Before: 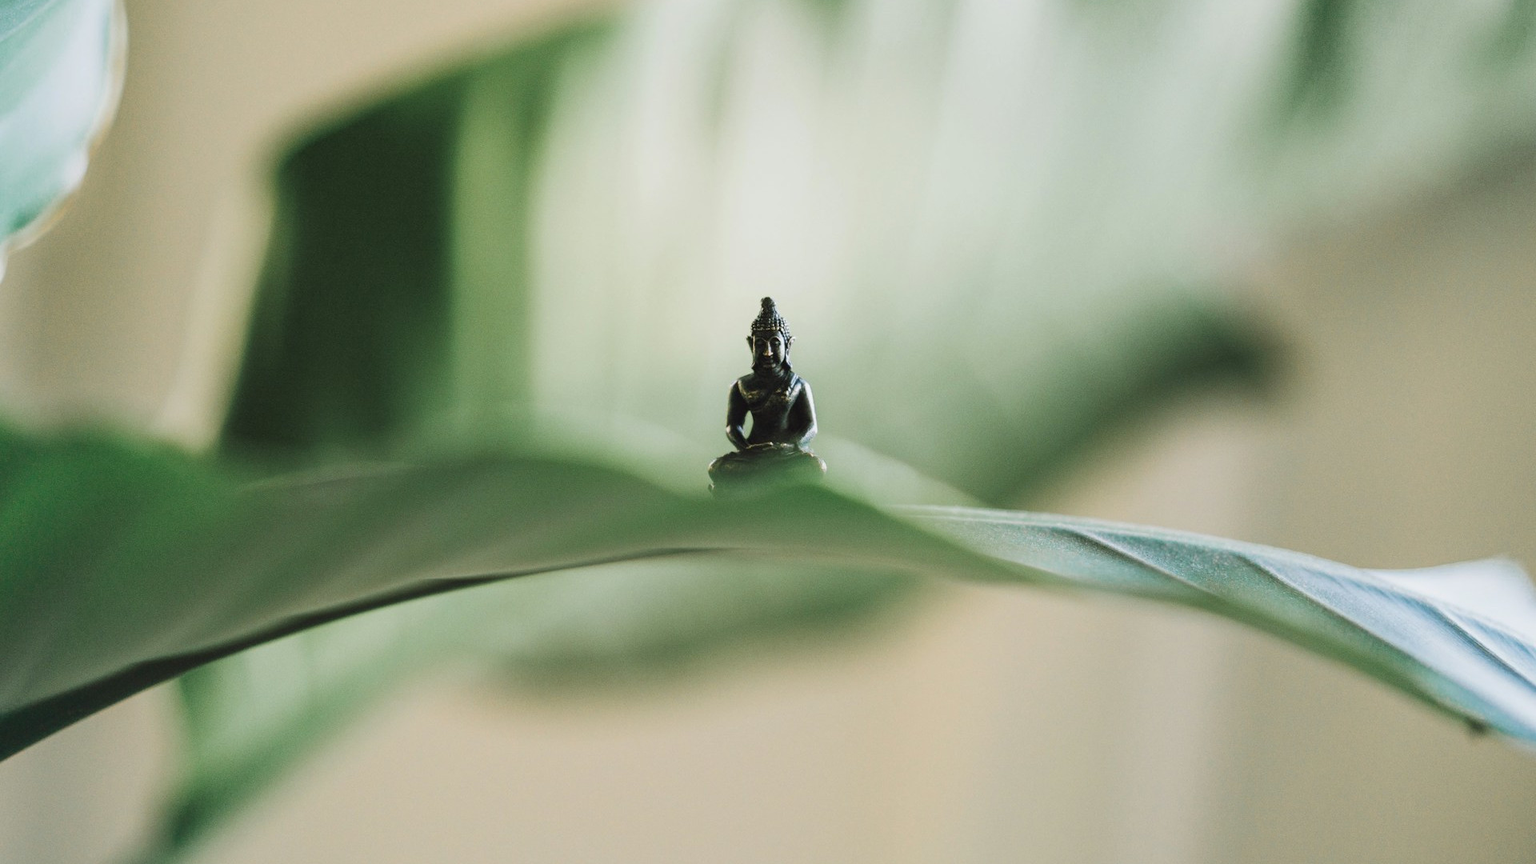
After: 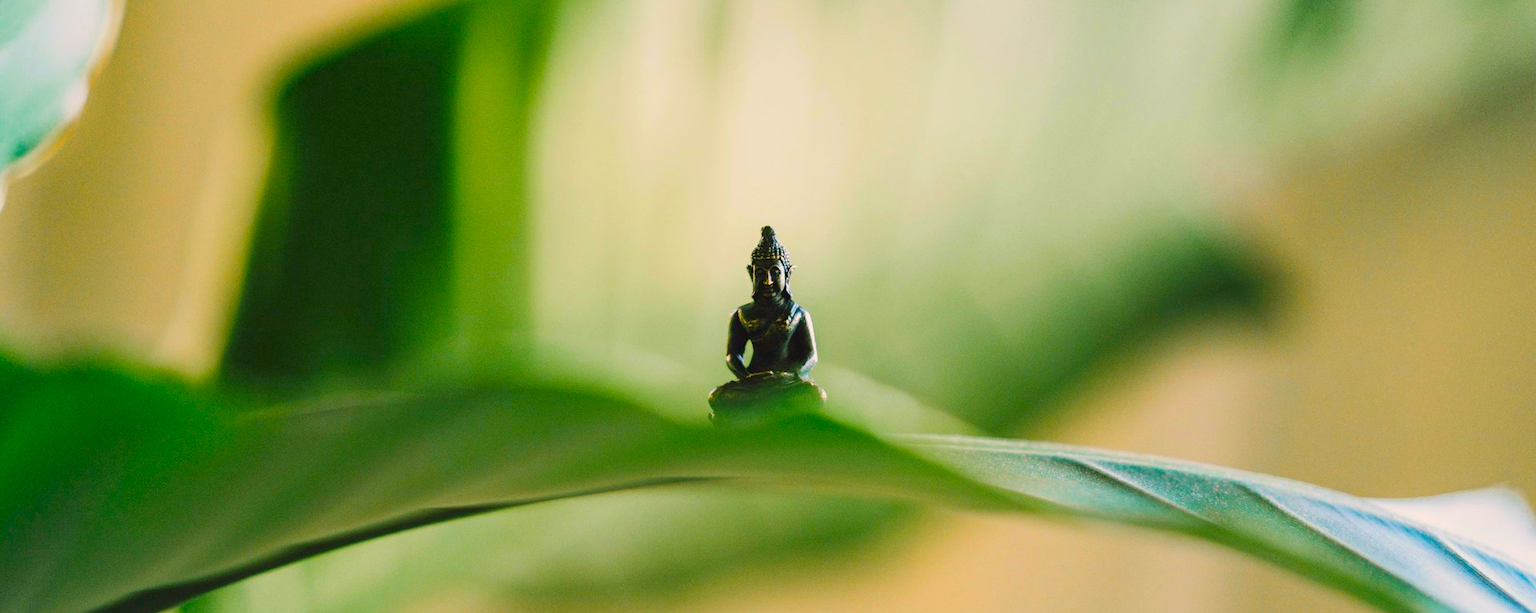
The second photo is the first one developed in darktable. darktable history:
color balance rgb: highlights gain › chroma 3.074%, highlights gain › hue 60.08°, linear chroma grading › global chroma 15.387%, perceptual saturation grading › global saturation 25.924%, global vibrance 39.973%
crop and rotate: top 8.324%, bottom 20.623%
contrast brightness saturation: contrast 0.078, saturation 0.201
